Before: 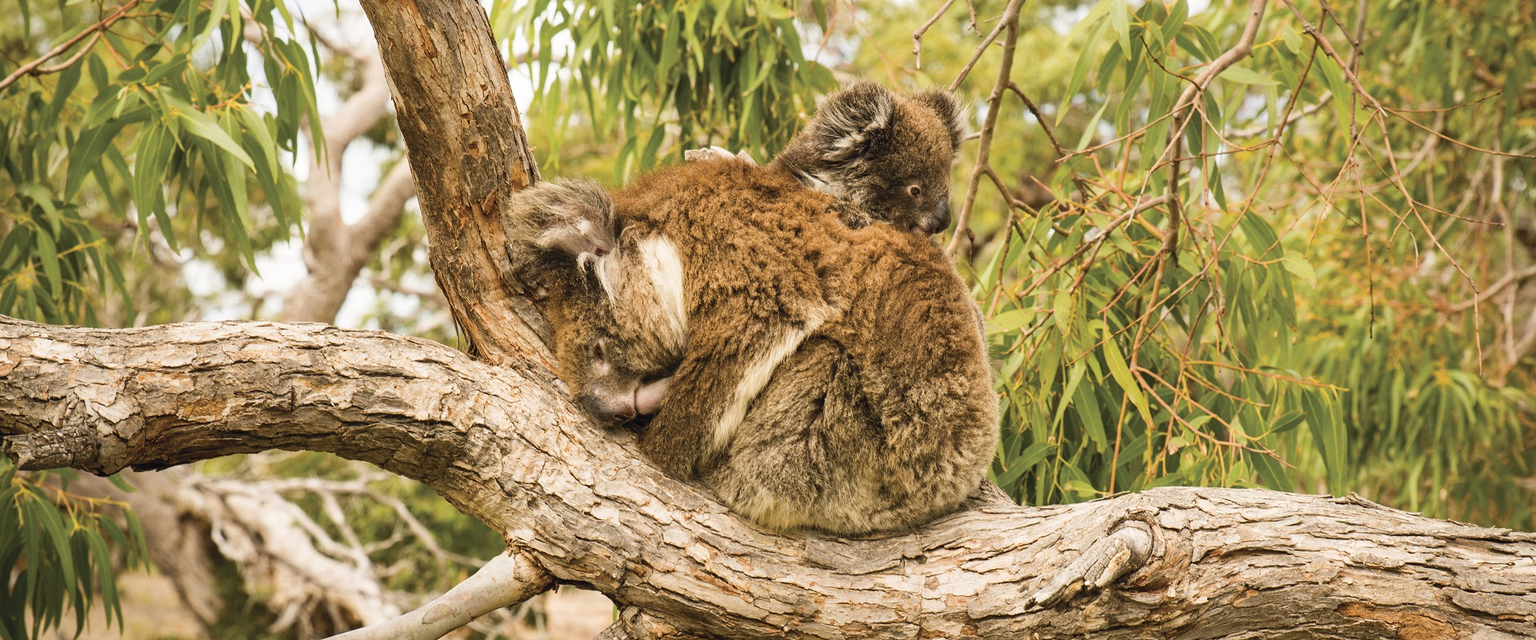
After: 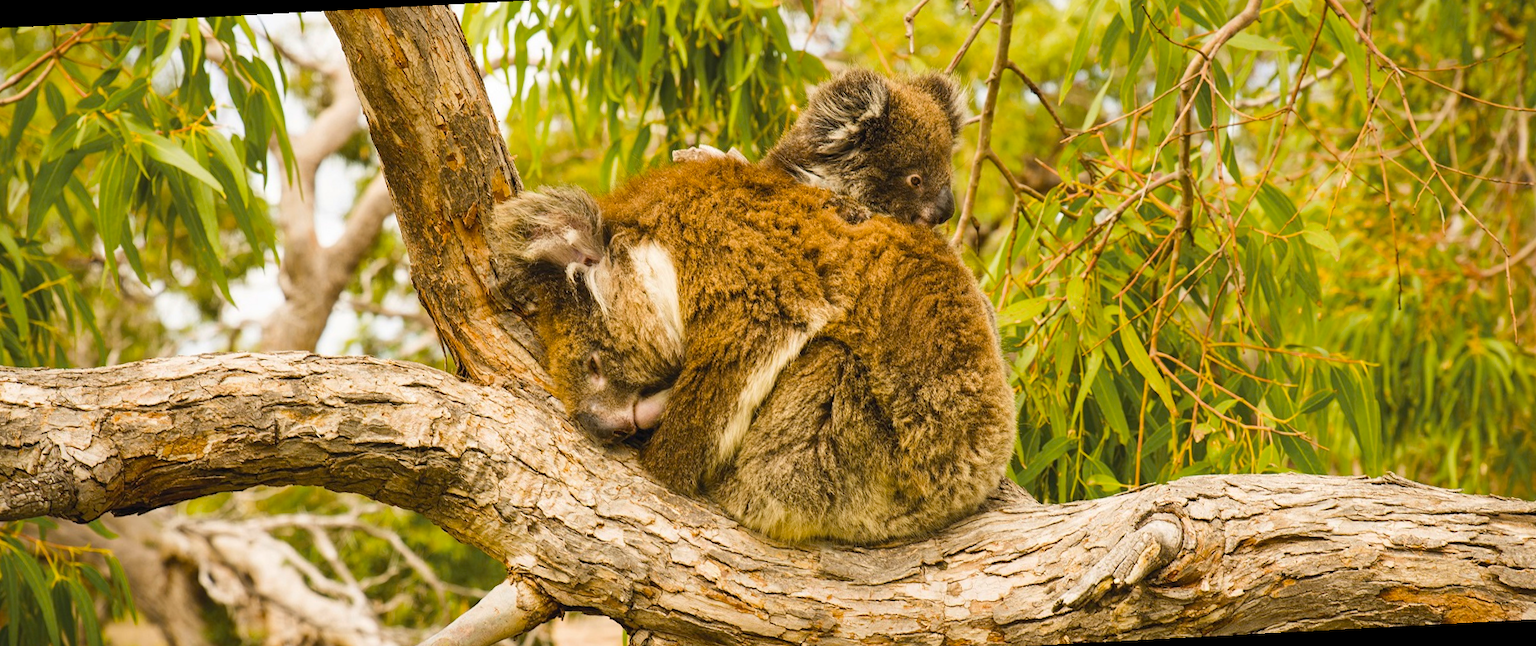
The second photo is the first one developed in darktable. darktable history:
color balance rgb: perceptual saturation grading › global saturation 30%, global vibrance 20%
rotate and perspective: rotation -3°, crop left 0.031, crop right 0.968, crop top 0.07, crop bottom 0.93
